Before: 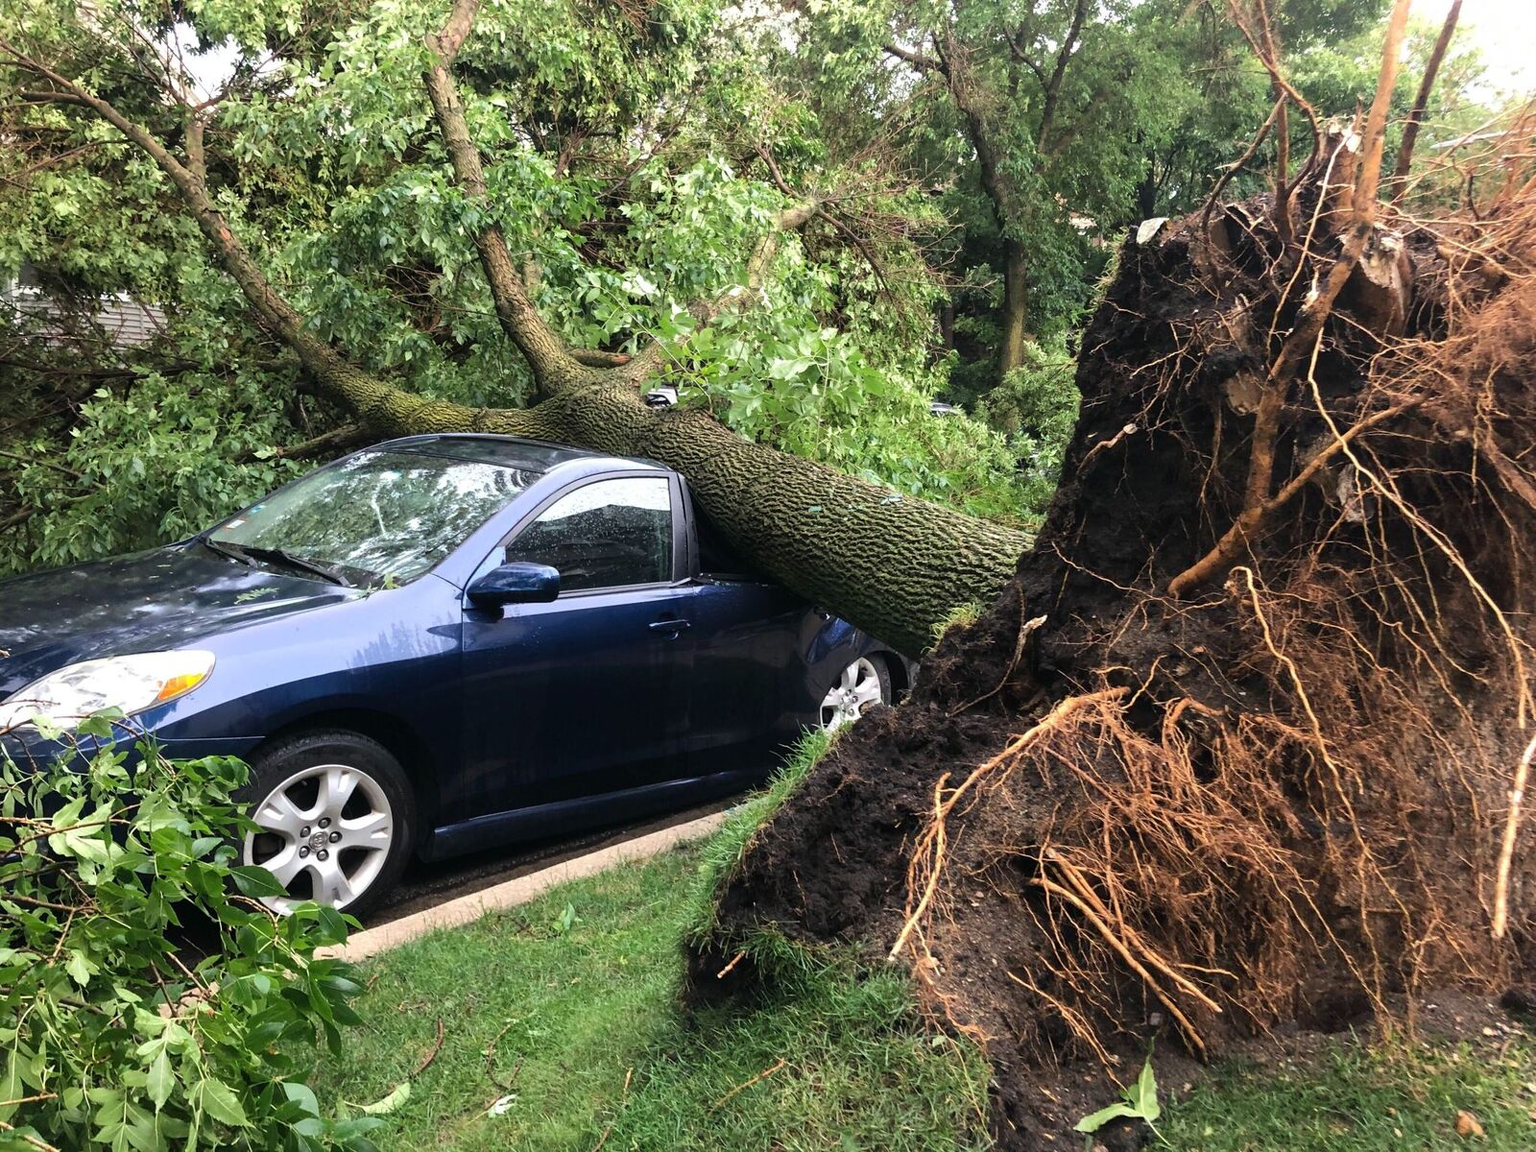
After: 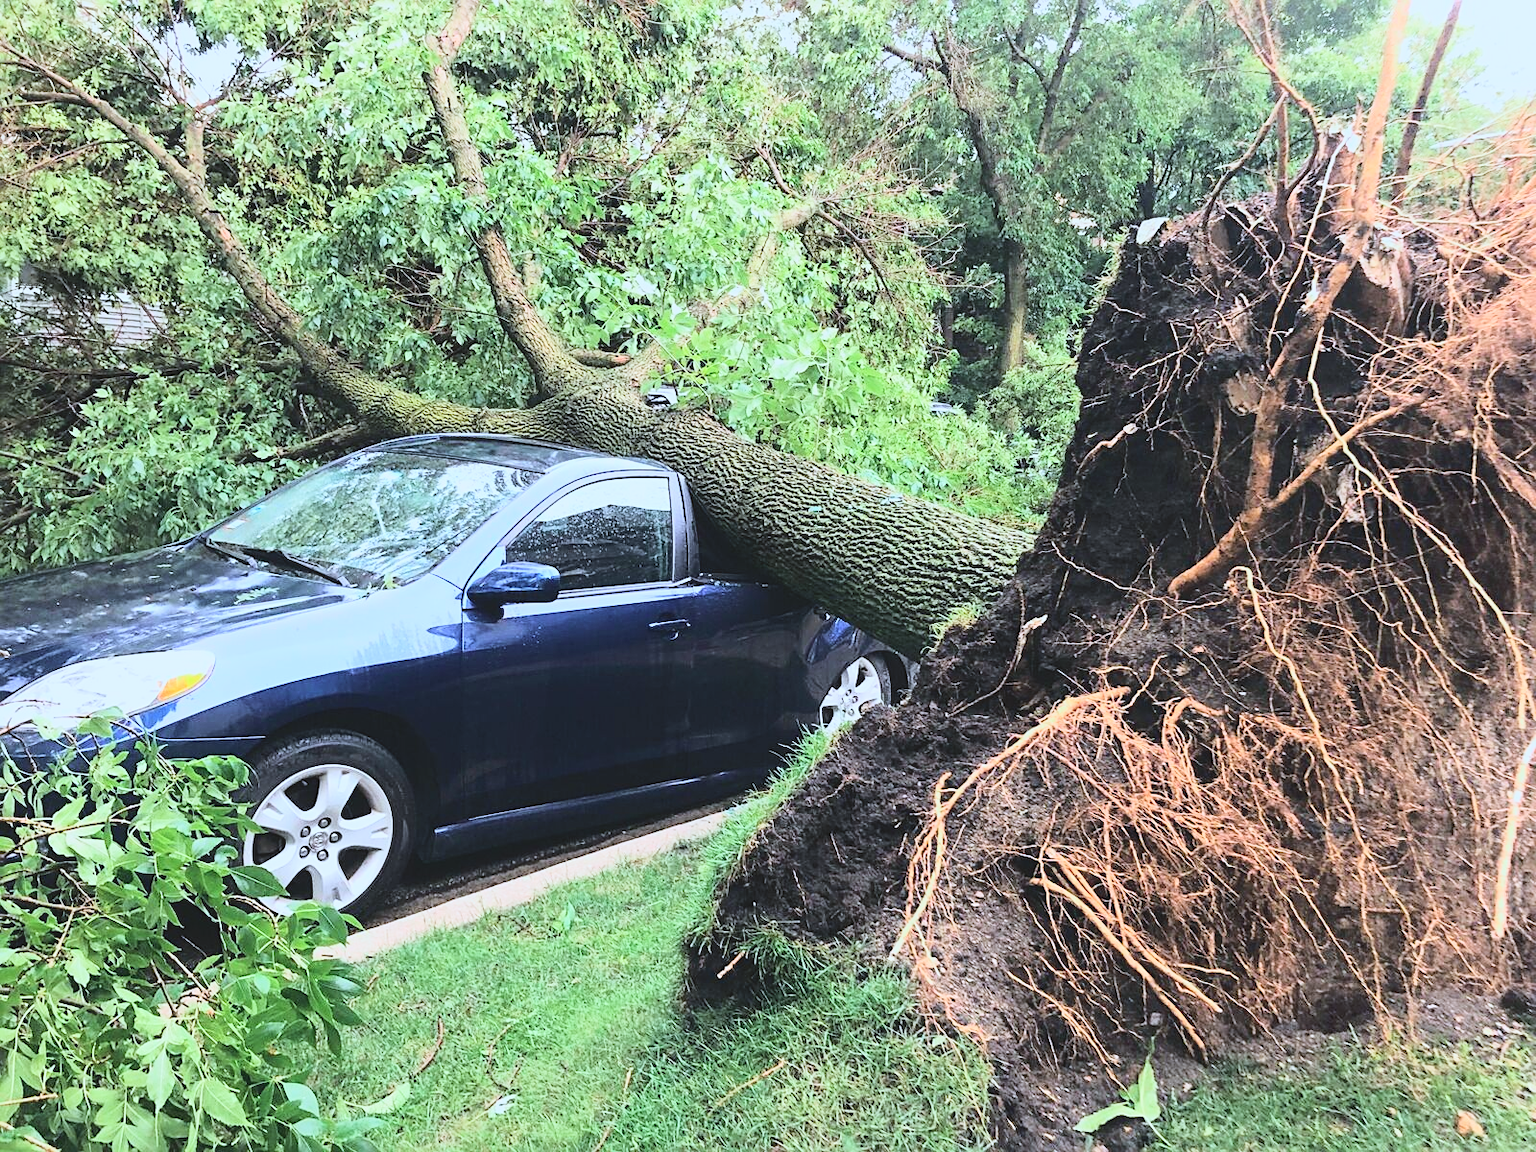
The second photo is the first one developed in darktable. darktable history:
color calibration: x 0.382, y 0.391, temperature 4089.09 K
base curve: curves: ch0 [(0, 0) (0.028, 0.03) (0.121, 0.232) (0.46, 0.748) (0.859, 0.968) (1, 1)]
contrast brightness saturation: contrast -0.16, brightness 0.054, saturation -0.137
exposure: black level correction 0.001, exposure 0.5 EV, compensate exposure bias true, compensate highlight preservation false
sharpen: on, module defaults
